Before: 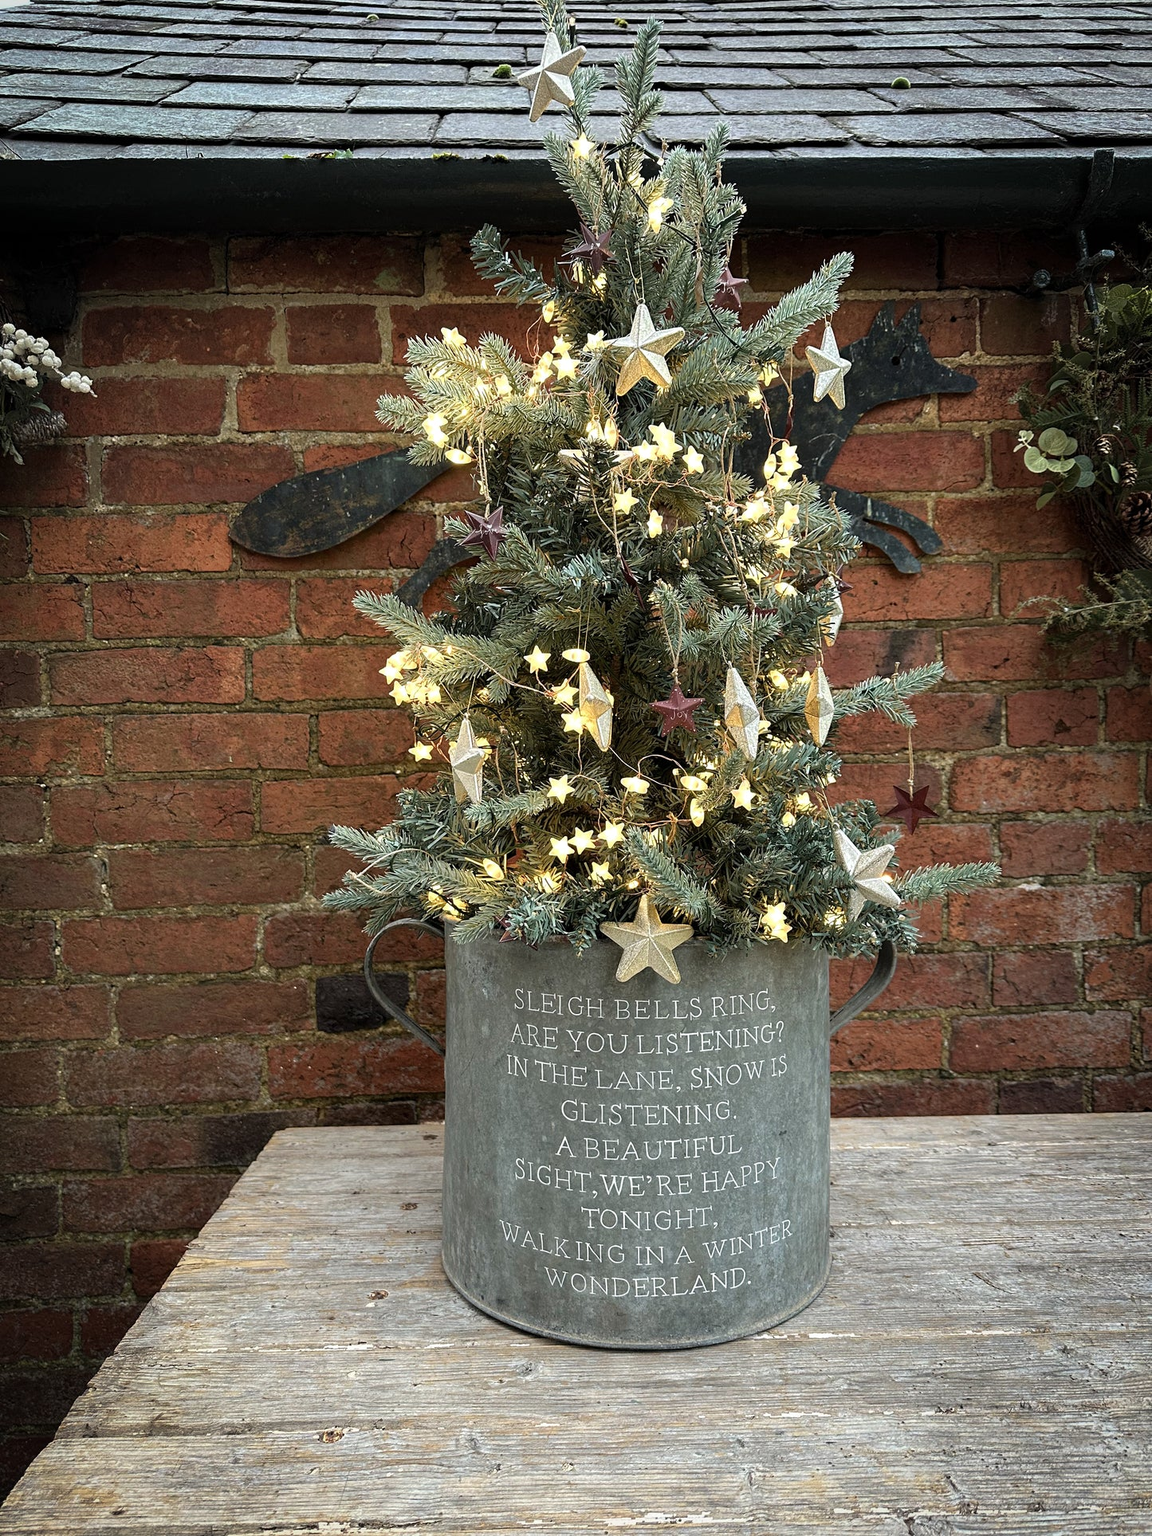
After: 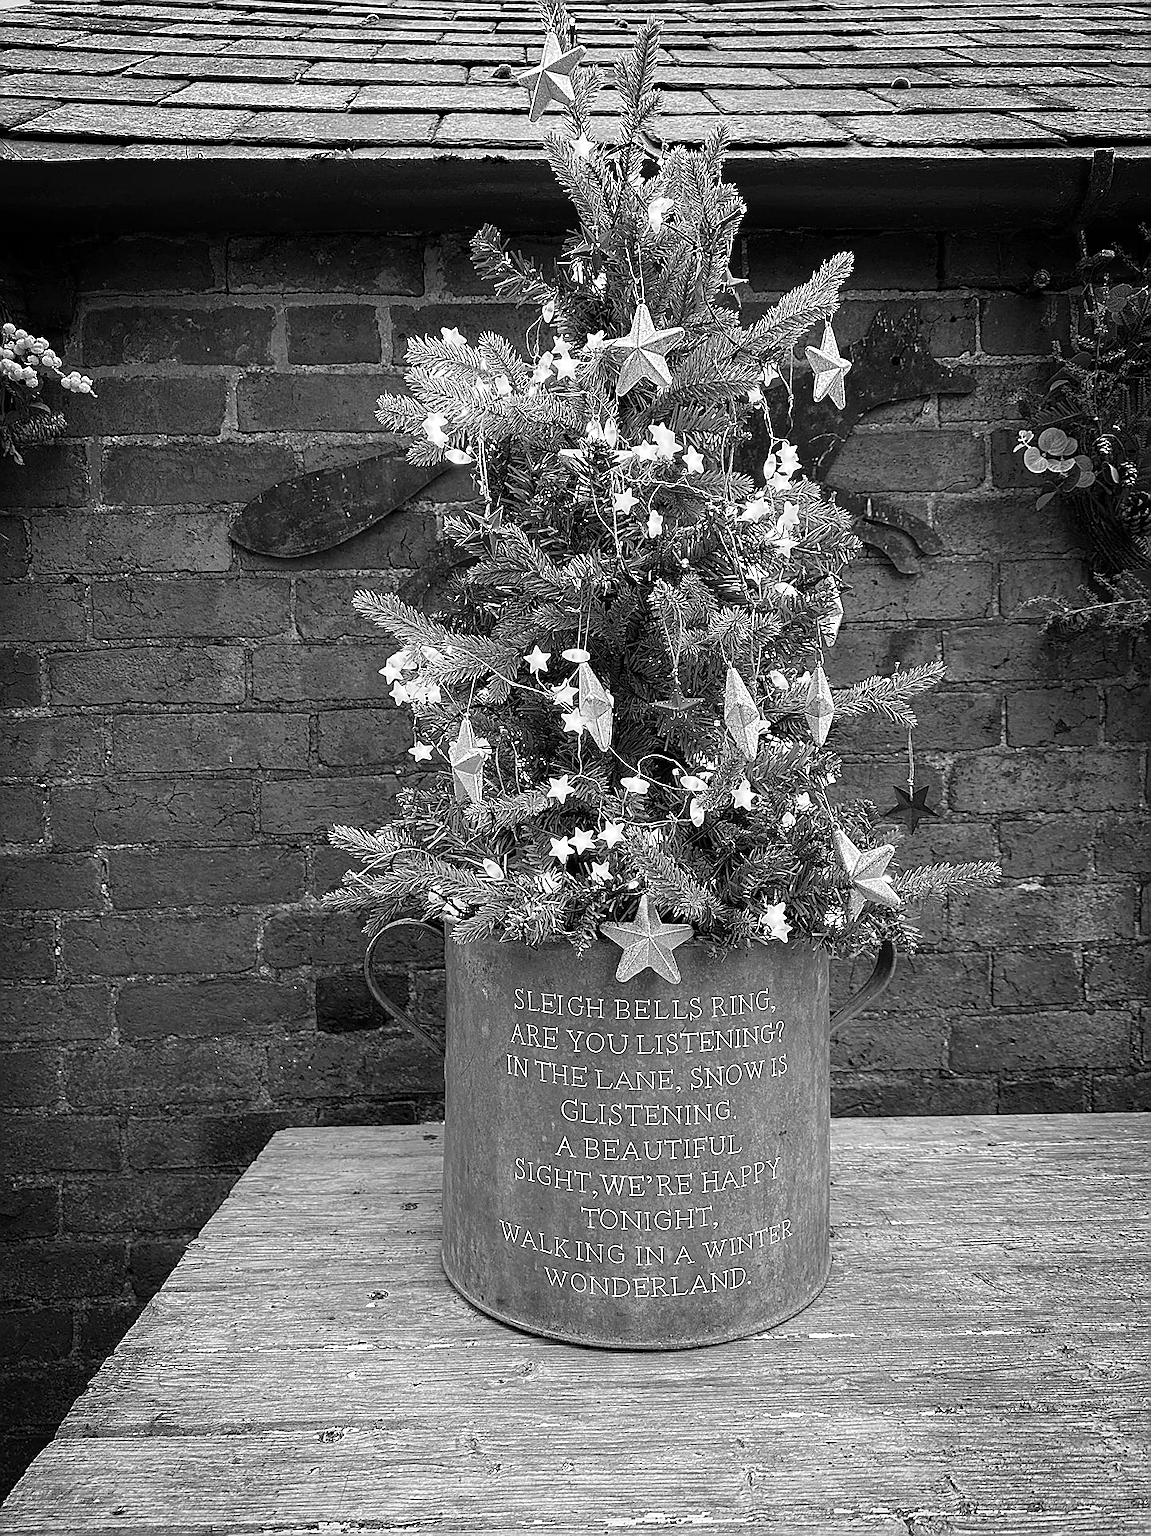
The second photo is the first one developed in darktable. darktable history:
sharpen: radius 1.391, amount 1.262, threshold 0.632
color zones: curves: ch0 [(0, 0.613) (0.01, 0.613) (0.245, 0.448) (0.498, 0.529) (0.642, 0.665) (0.879, 0.777) (0.99, 0.613)]; ch1 [(0, 0) (0.143, 0) (0.286, 0) (0.429, 0) (0.571, 0) (0.714, 0) (0.857, 0)]
